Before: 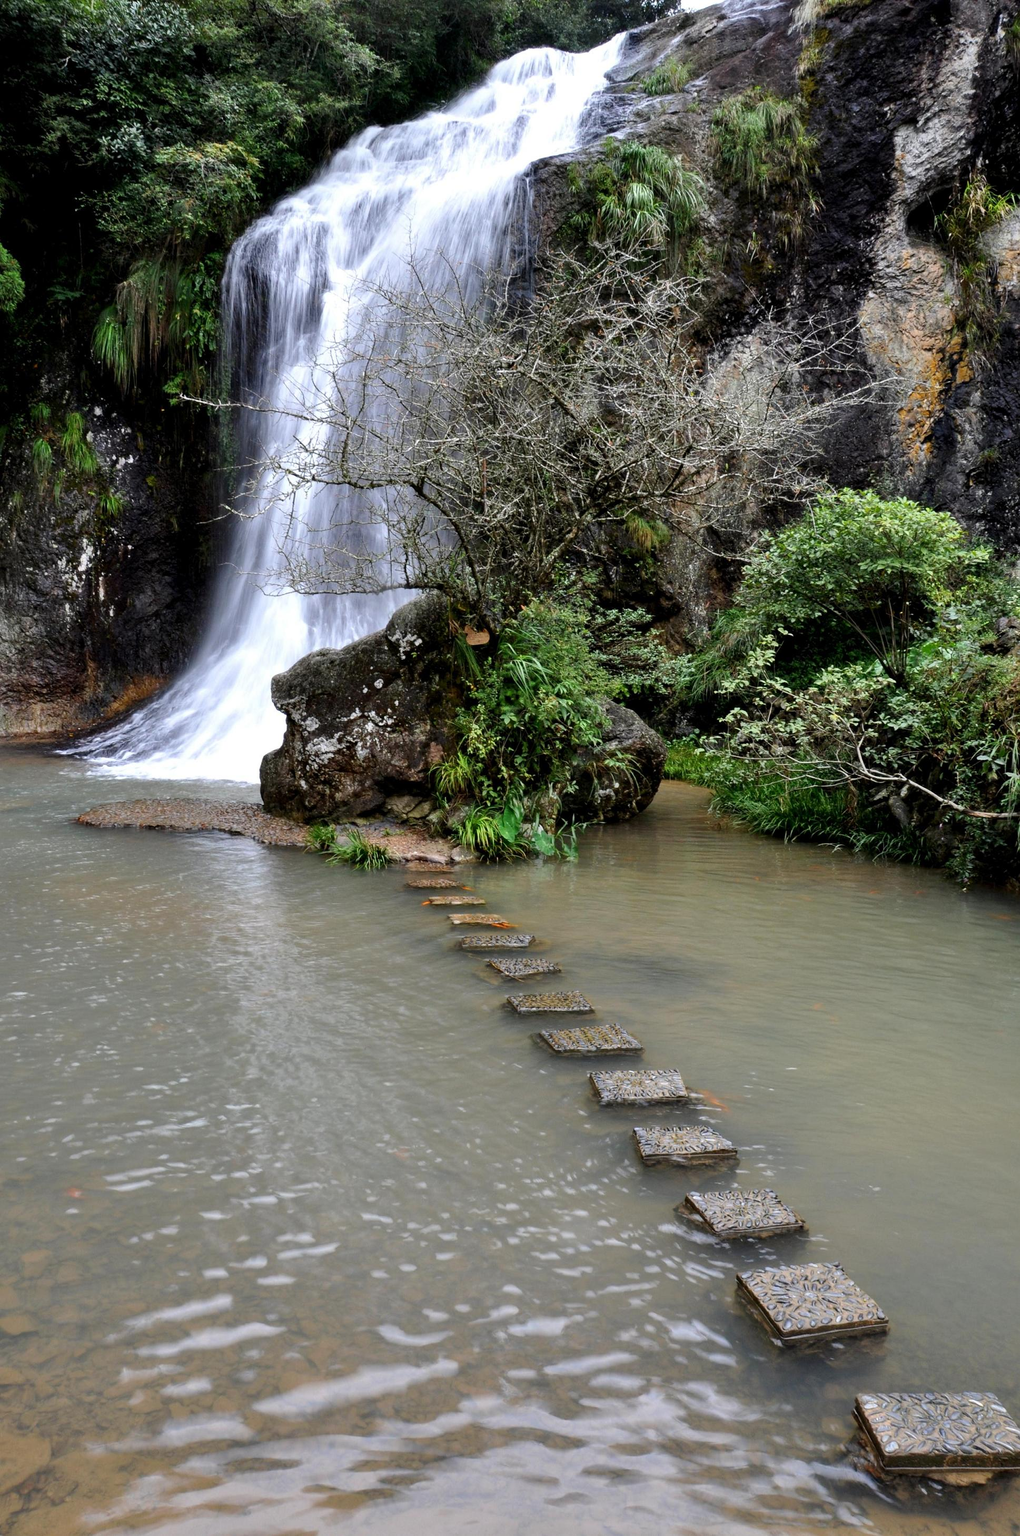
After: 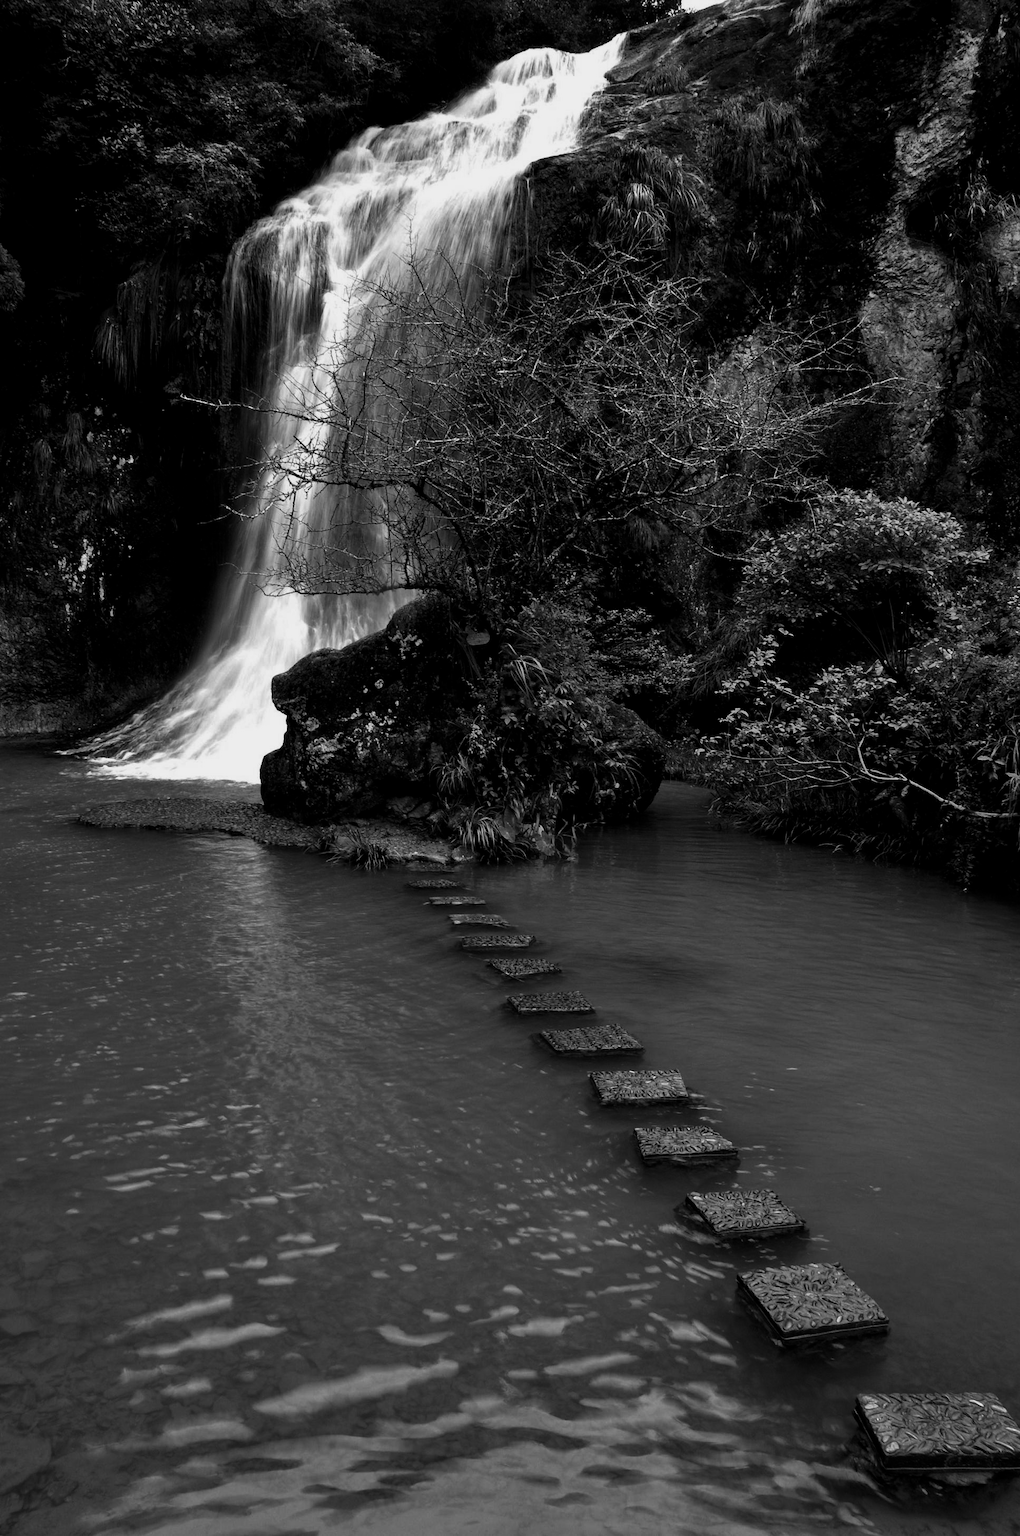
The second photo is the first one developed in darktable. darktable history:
color balance rgb: shadows lift › chroma 2%, shadows lift › hue 217.2°, power › chroma 0.25%, power › hue 60°, highlights gain › chroma 1.5%, highlights gain › hue 309.6°, global offset › luminance -0.5%, perceptual saturation grading › global saturation 15%, global vibrance 20%
contrast brightness saturation: contrast -0.03, brightness -0.59, saturation -1
white balance: red 0.924, blue 1.095
